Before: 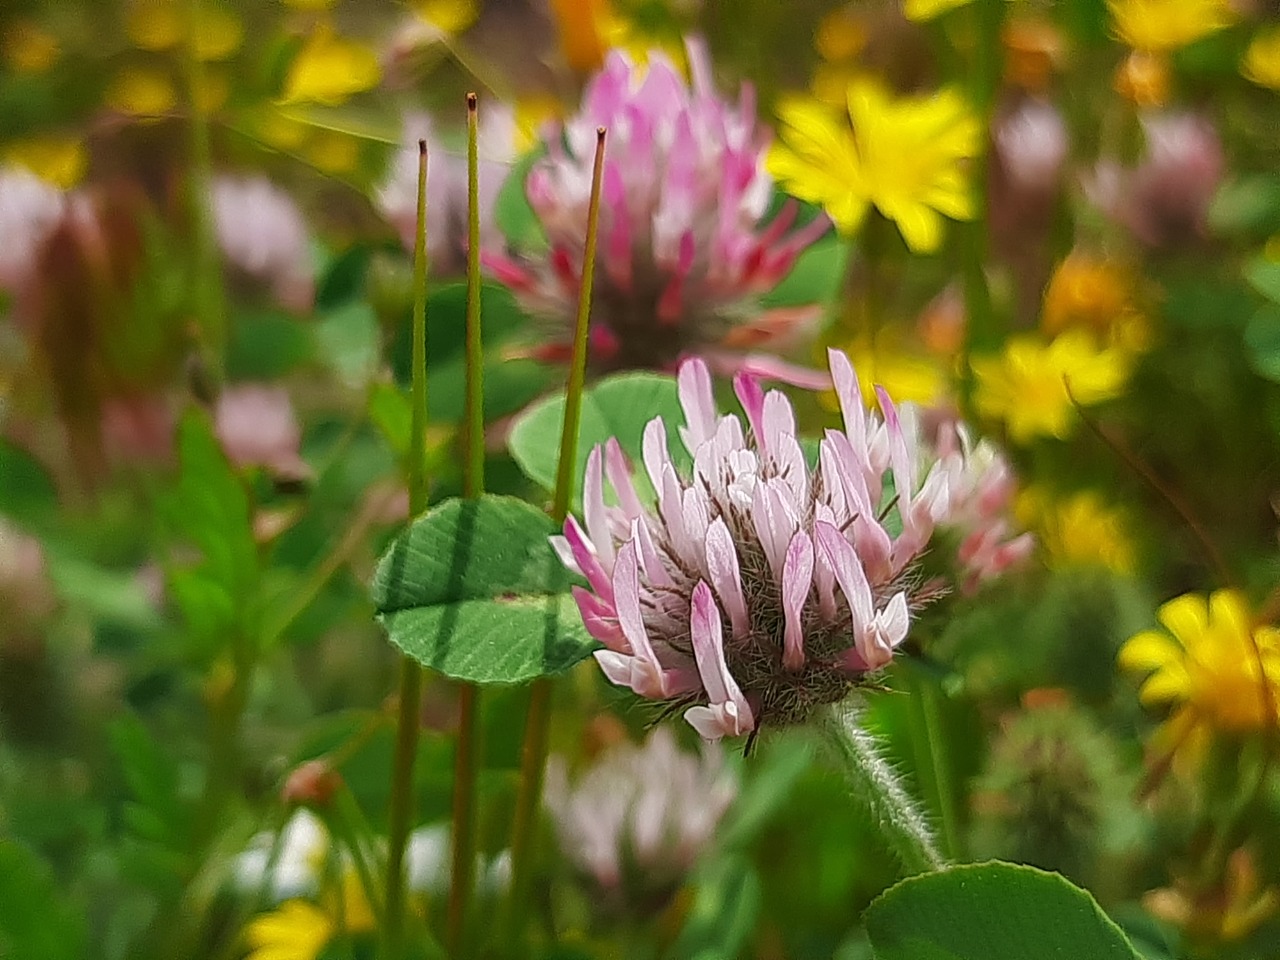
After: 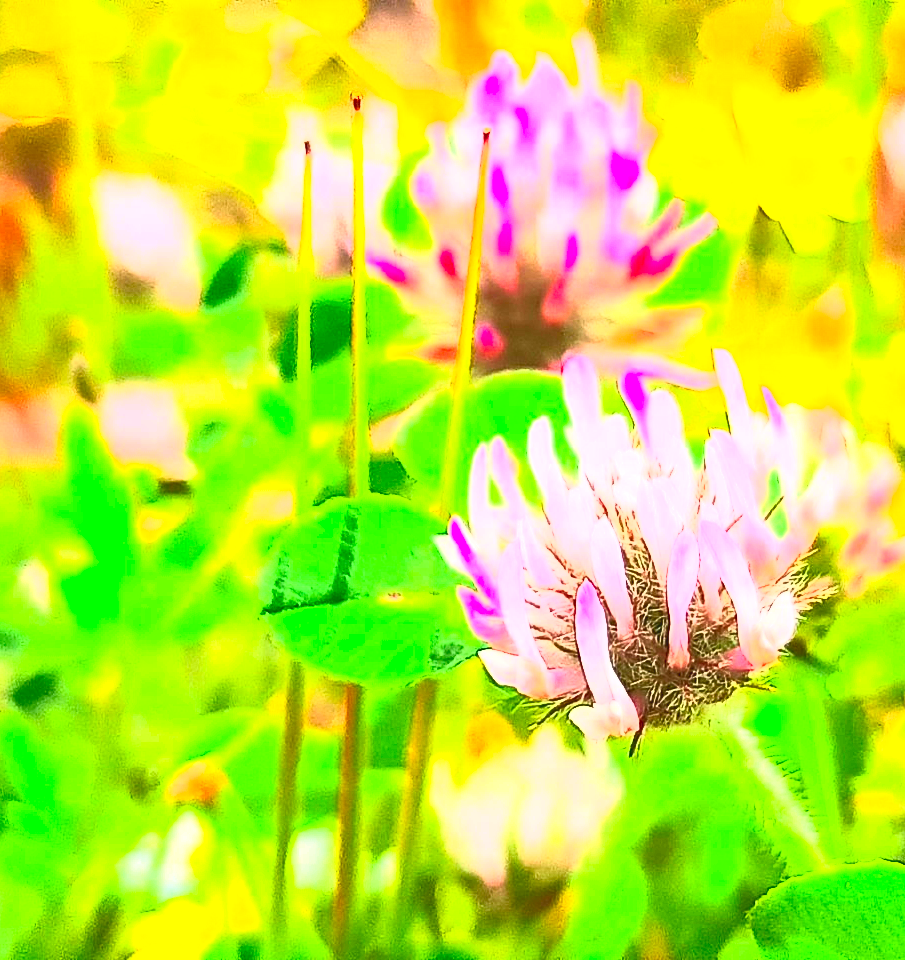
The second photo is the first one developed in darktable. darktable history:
contrast brightness saturation: contrast 0.994, brightness 0.989, saturation 0.987
crop and rotate: left 9.046%, right 20.189%
exposure: black level correction 0, exposure 1.62 EV, compensate highlight preservation false
